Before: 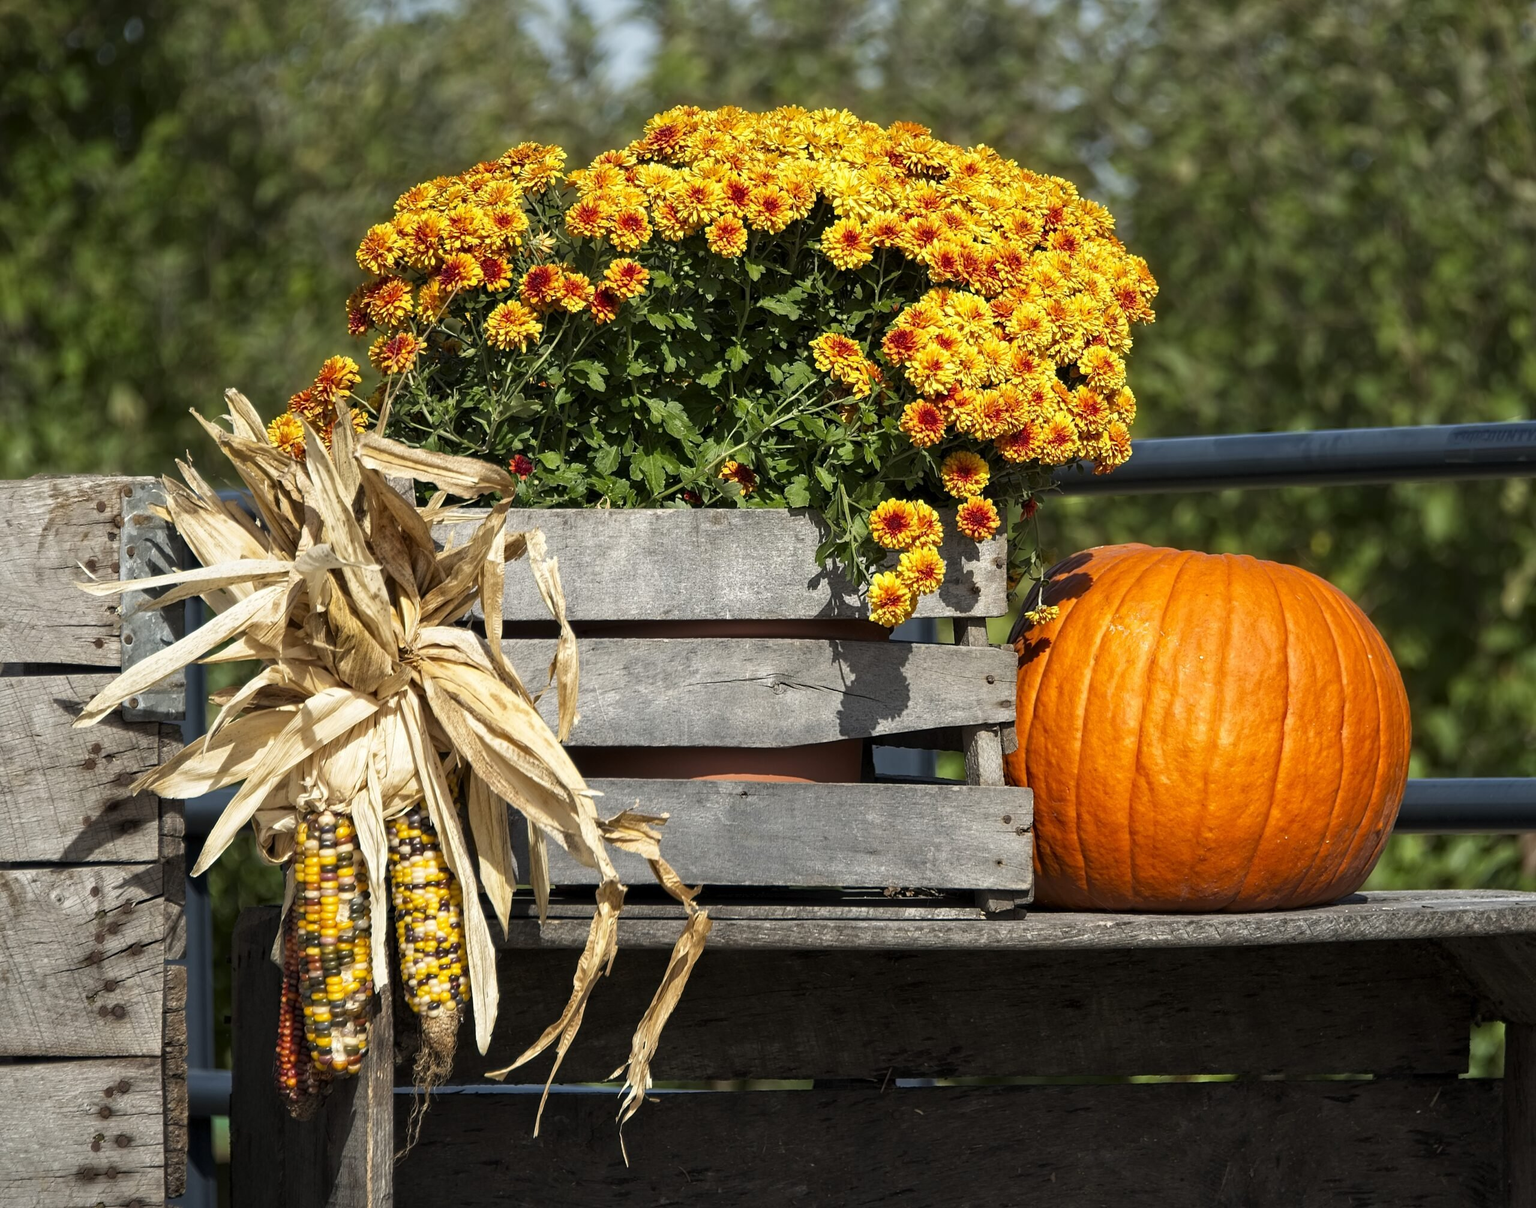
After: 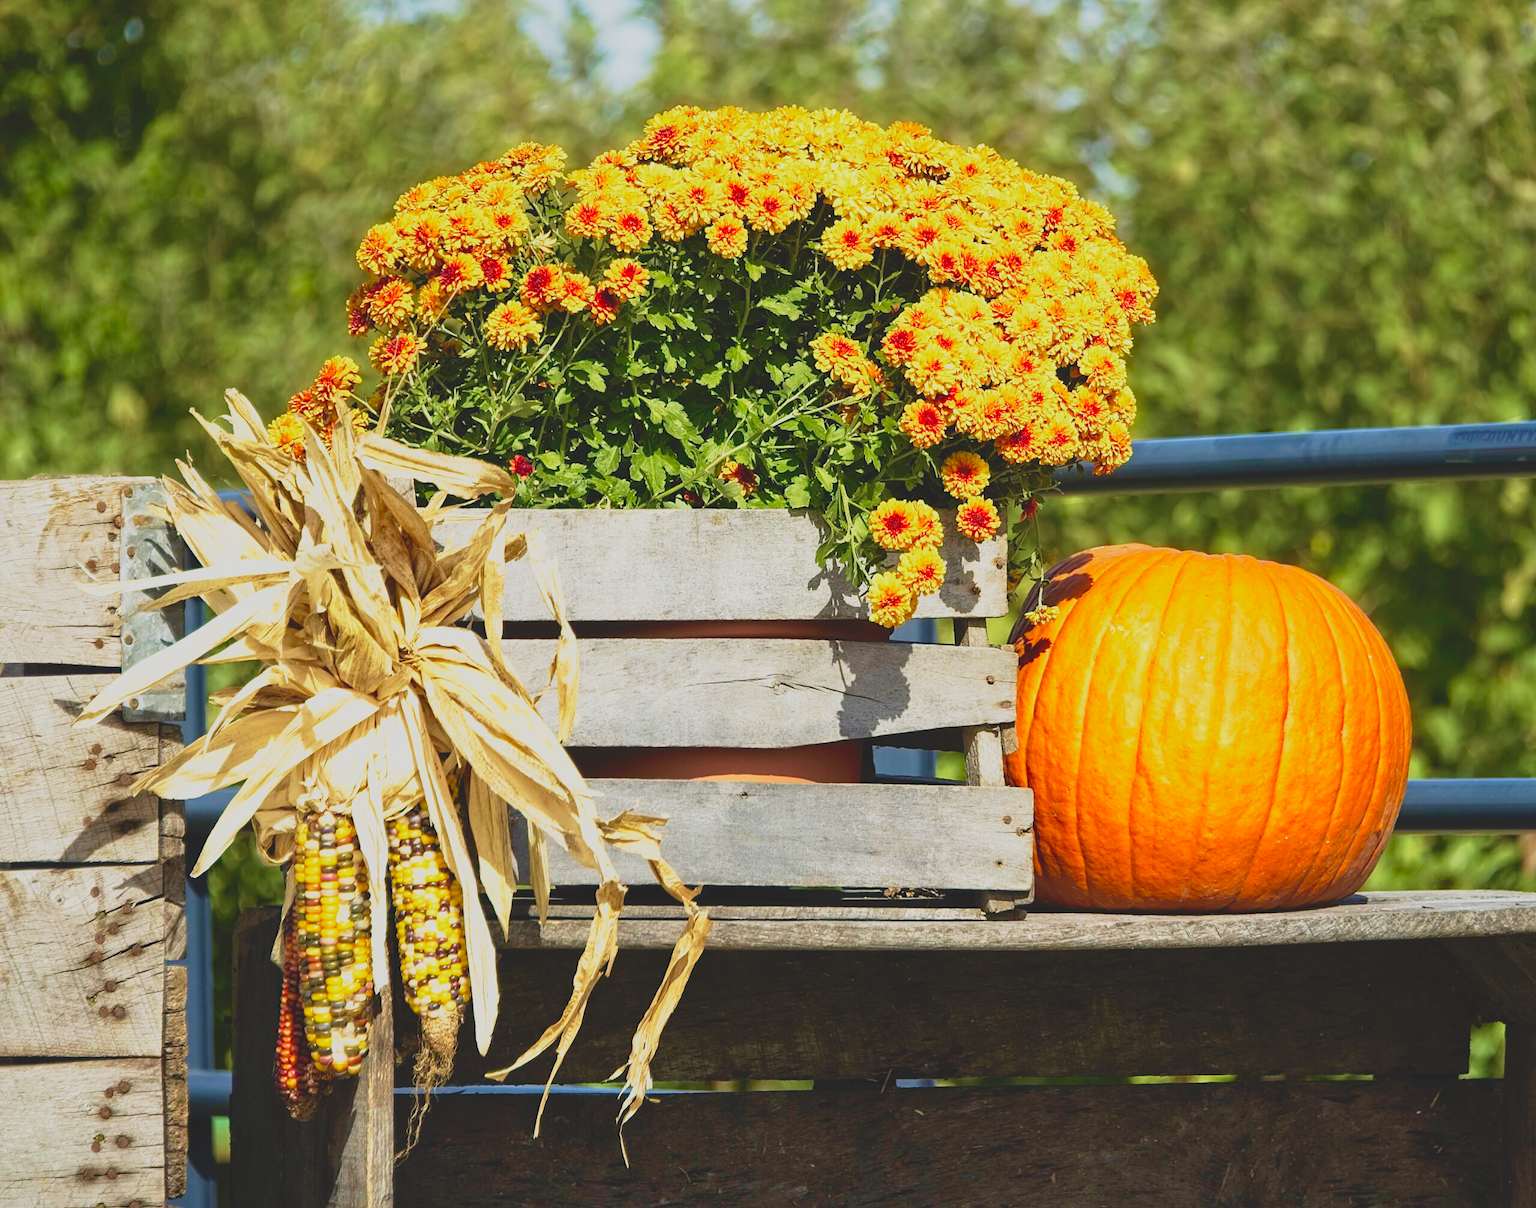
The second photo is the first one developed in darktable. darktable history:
contrast brightness saturation: contrast -0.28
velvia: strength 56%
base curve: curves: ch0 [(0, 0) (0.012, 0.01) (0.073, 0.168) (0.31, 0.711) (0.645, 0.957) (1, 1)], preserve colors none
